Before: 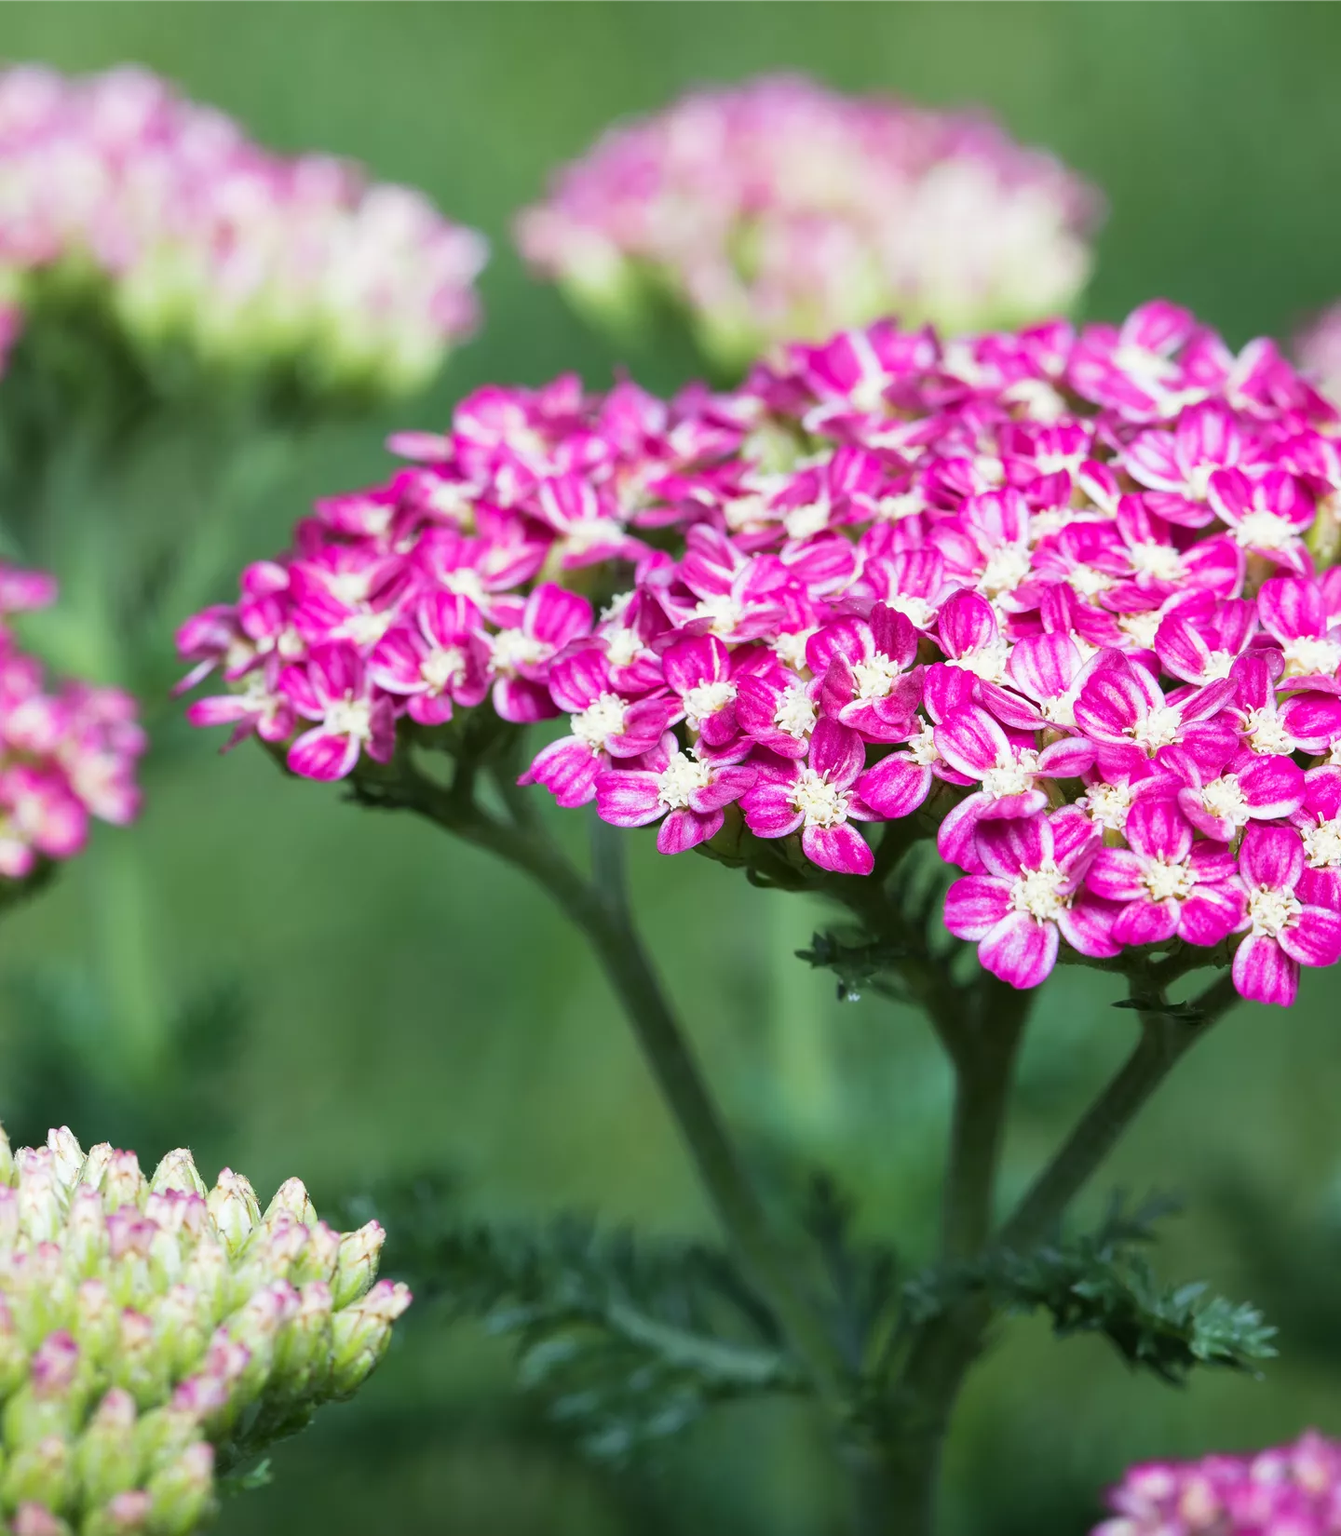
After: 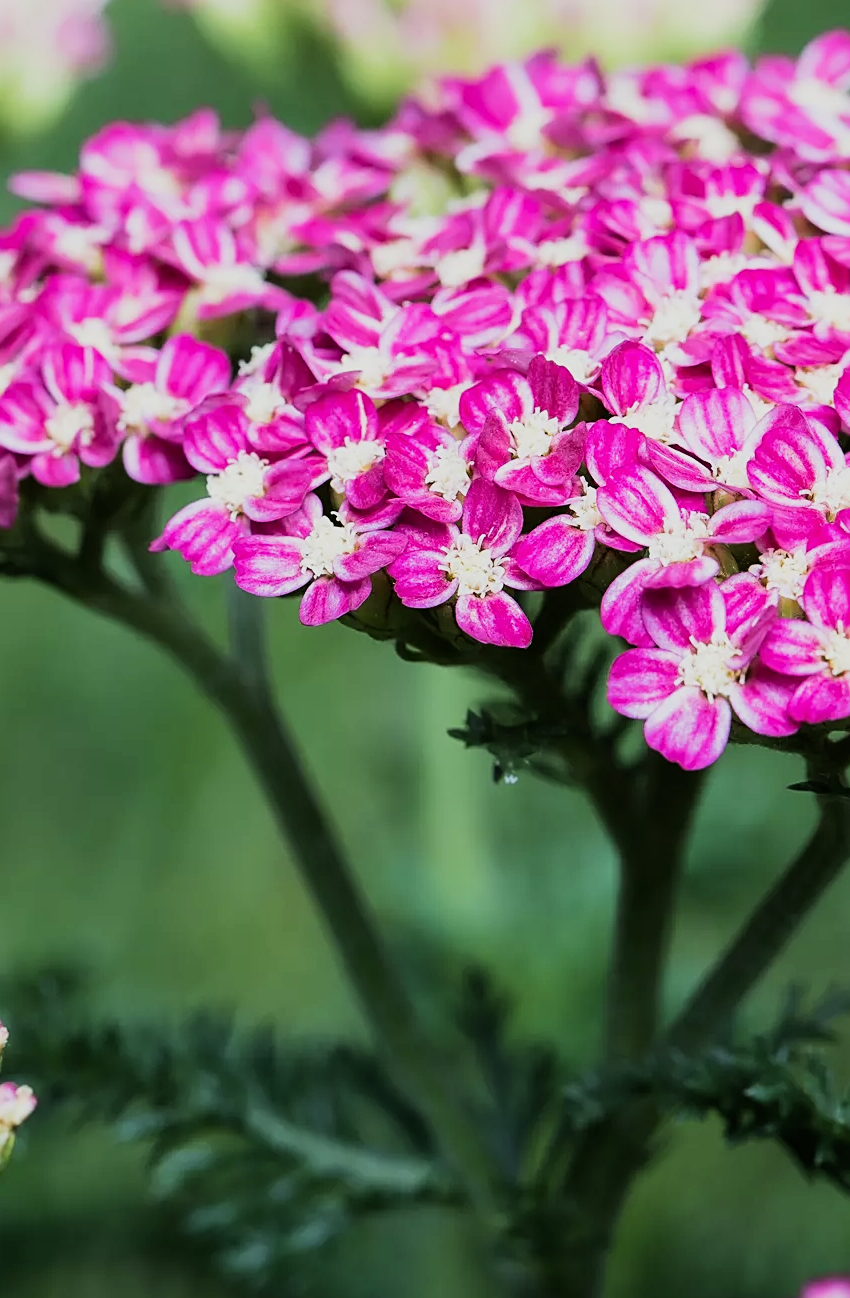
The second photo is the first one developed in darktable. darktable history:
sharpen: on, module defaults
filmic rgb: black relative exposure -7.5 EV, white relative exposure 5 EV, hardness 3.31, contrast 1.3, contrast in shadows safe
crop and rotate: left 28.256%, top 17.734%, right 12.656%, bottom 3.573%
